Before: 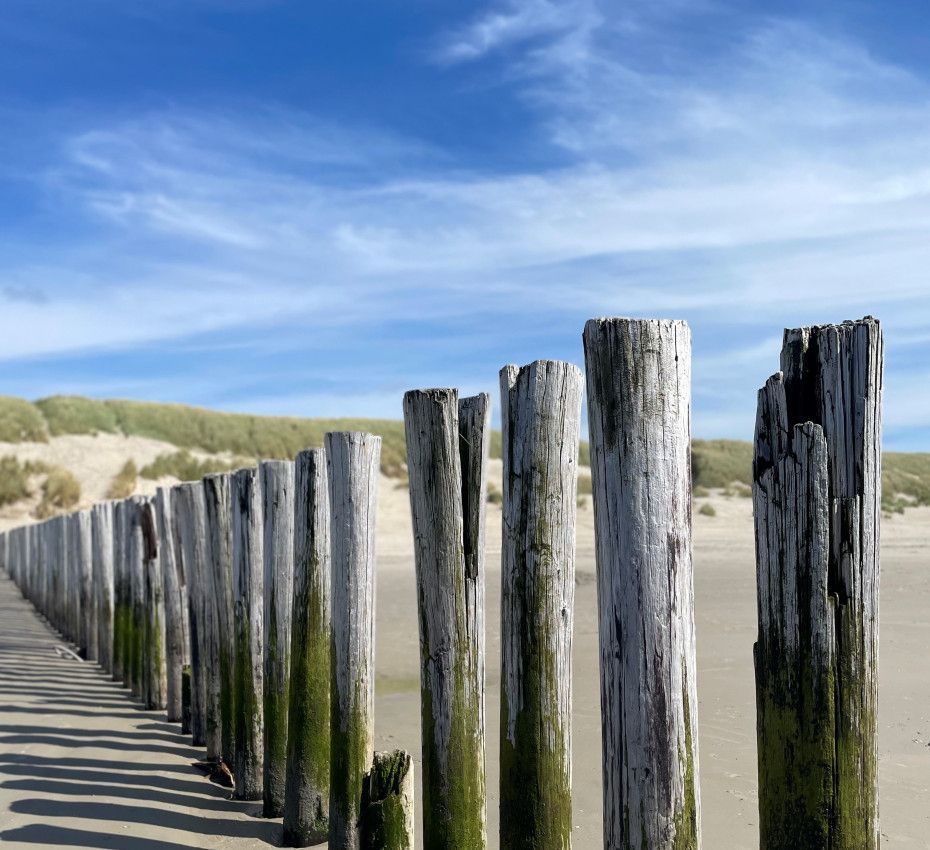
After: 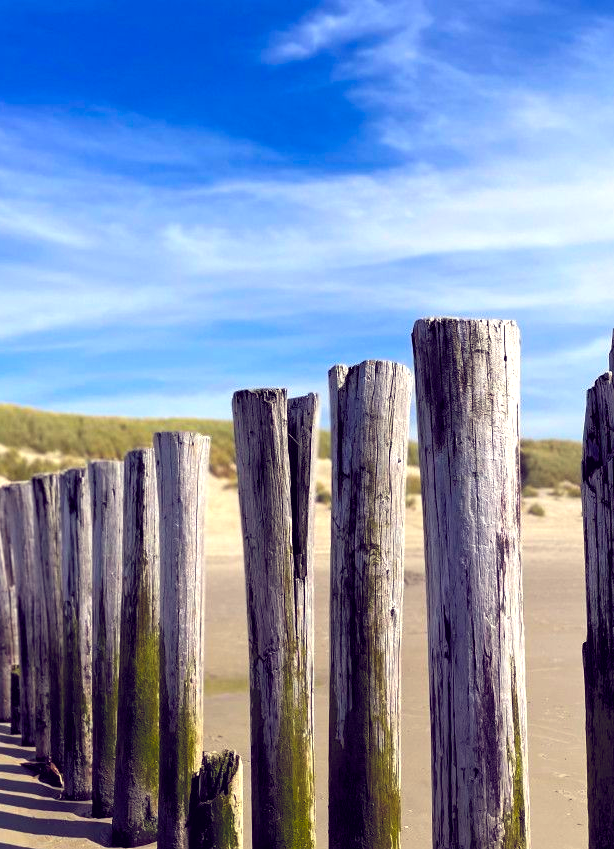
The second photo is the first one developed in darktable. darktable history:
color balance rgb: linear chroma grading › global chroma 15%, perceptual saturation grading › global saturation 30%
crop and rotate: left 18.442%, right 15.508%
color balance: lift [1.001, 0.997, 0.99, 1.01], gamma [1.007, 1, 0.975, 1.025], gain [1, 1.065, 1.052, 0.935], contrast 13.25%
